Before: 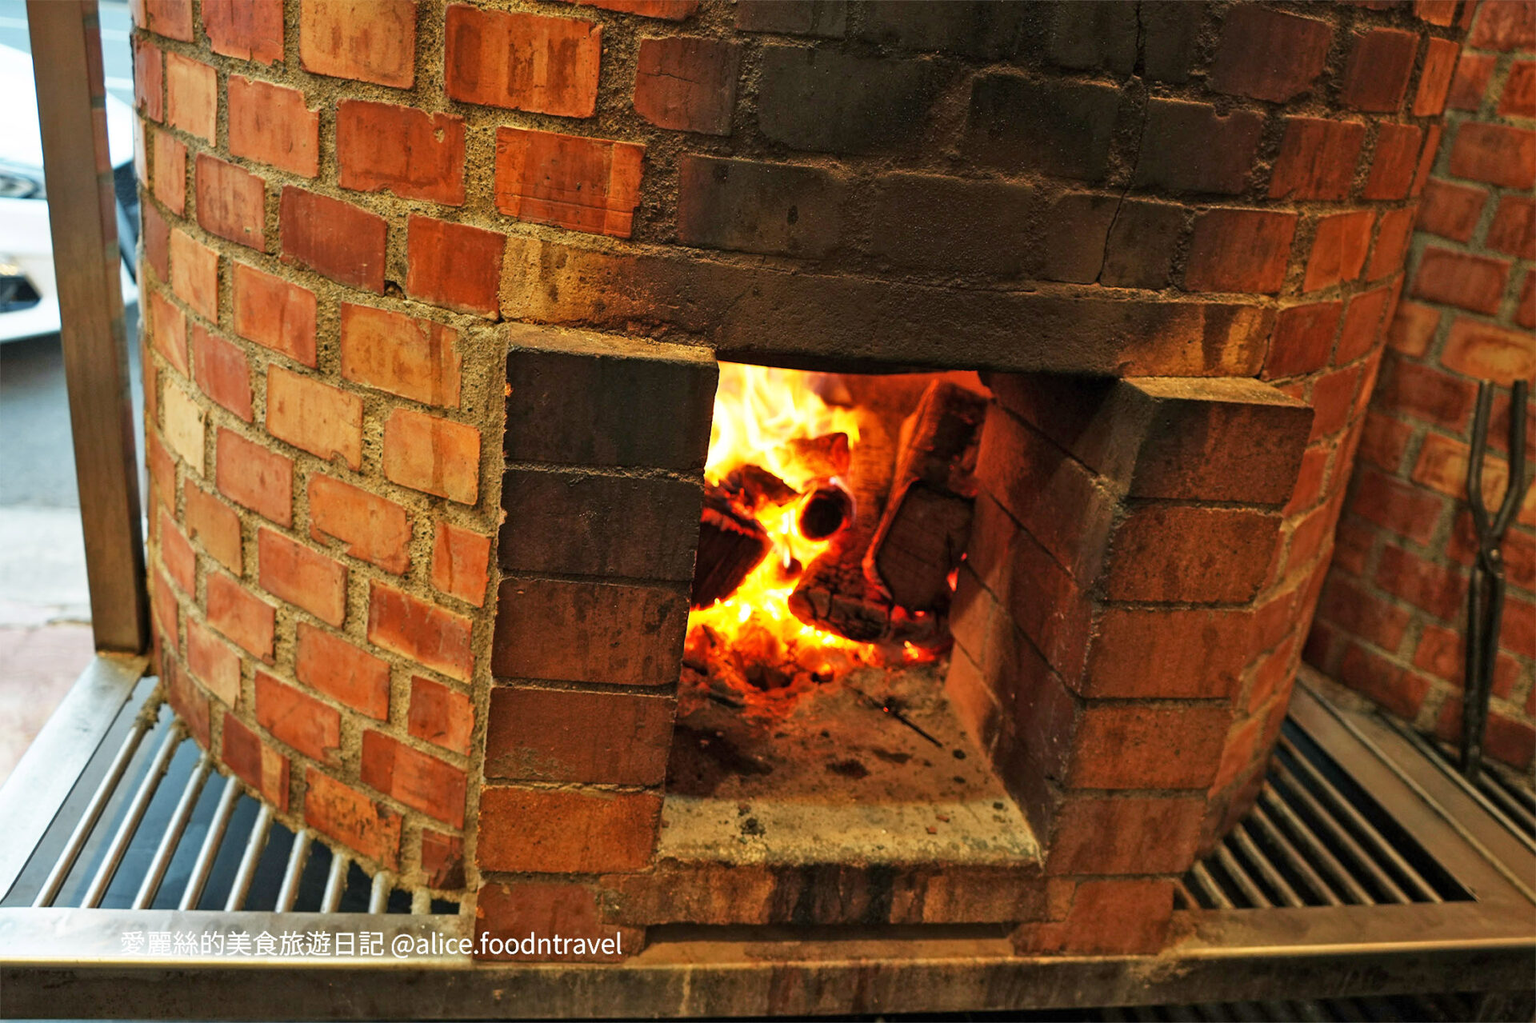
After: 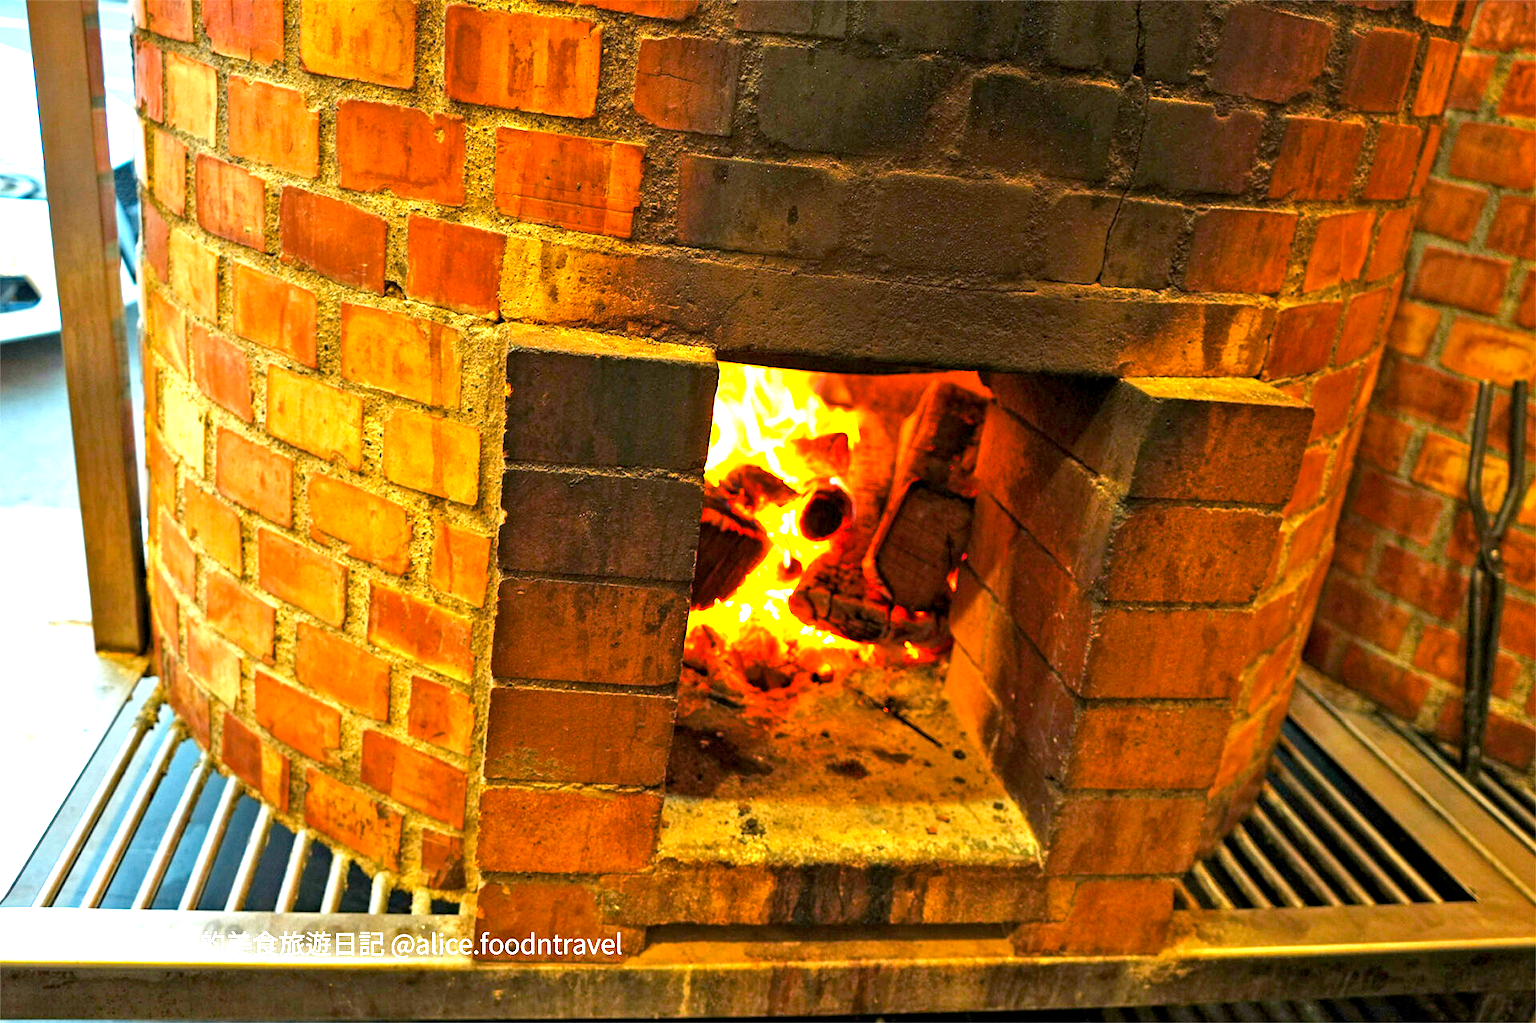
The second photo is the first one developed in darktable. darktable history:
exposure: exposure 1.246 EV, compensate highlight preservation false
color balance rgb: global offset › luminance -0.419%, perceptual saturation grading › global saturation 15.115%, global vibrance 20%
haze removal: compatibility mode true, adaptive false
